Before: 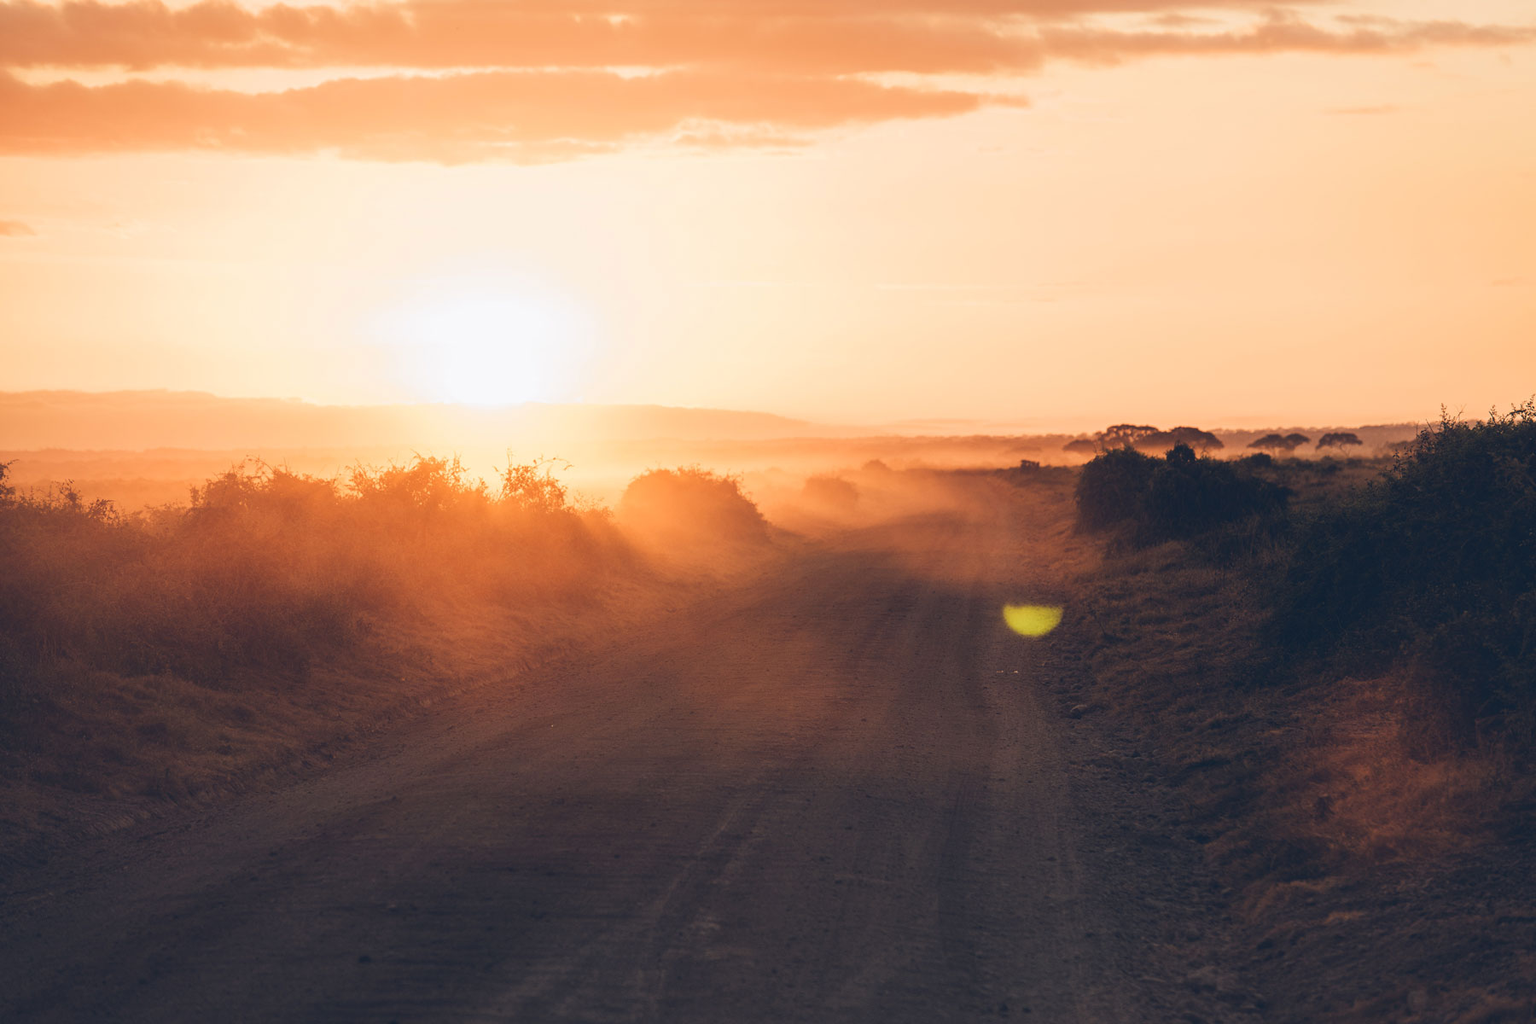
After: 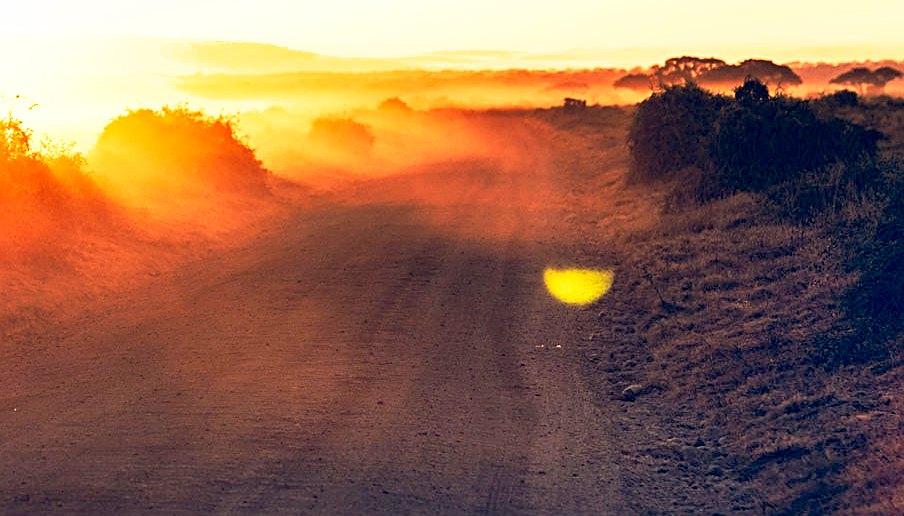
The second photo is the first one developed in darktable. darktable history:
crop: left 35.134%, top 36.771%, right 14.619%, bottom 20.02%
base curve: curves: ch0 [(0, 0) (0.257, 0.25) (0.482, 0.586) (0.757, 0.871) (1, 1)], preserve colors none
exposure: black level correction 0.012, exposure 0.696 EV, compensate exposure bias true, compensate highlight preservation false
sharpen: on, module defaults
haze removal: compatibility mode true, adaptive false
shadows and highlights: low approximation 0.01, soften with gaussian
